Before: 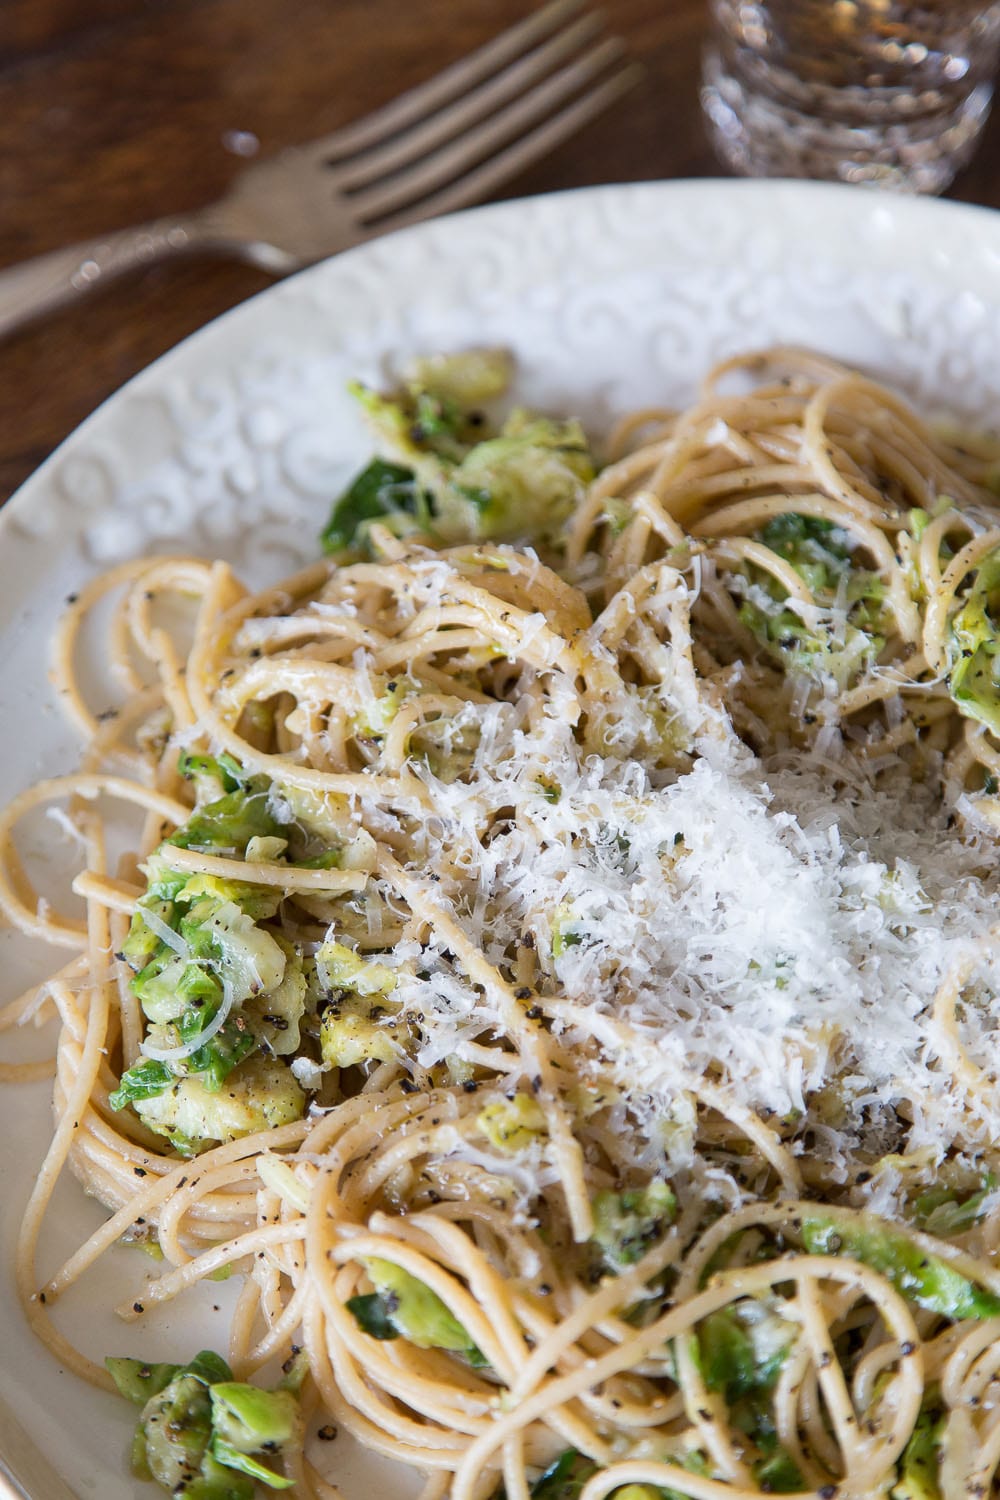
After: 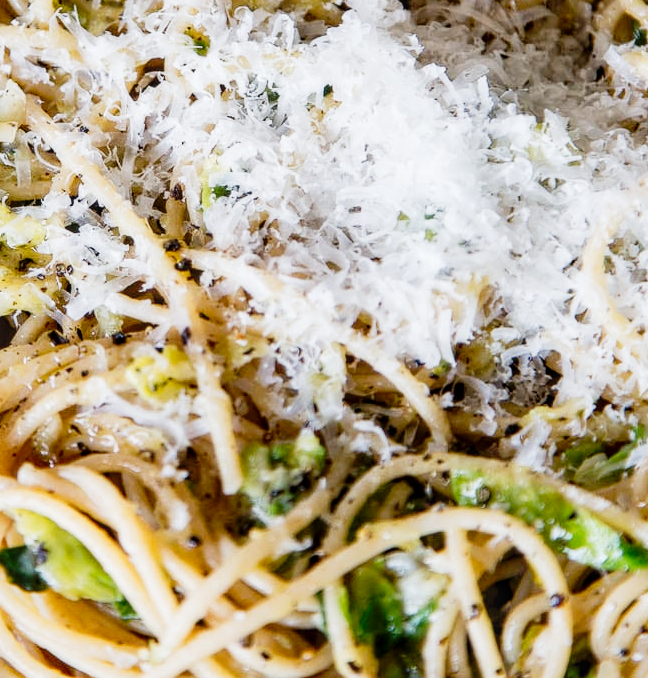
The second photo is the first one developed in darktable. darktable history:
local contrast: on, module defaults
exposure: black level correction 0.009, exposure -0.167 EV, compensate highlight preservation false
tone curve: curves: ch0 [(0, 0) (0.003, 0.011) (0.011, 0.014) (0.025, 0.023) (0.044, 0.035) (0.069, 0.047) (0.1, 0.065) (0.136, 0.098) (0.177, 0.139) (0.224, 0.214) (0.277, 0.306) (0.335, 0.392) (0.399, 0.484) (0.468, 0.584) (0.543, 0.68) (0.623, 0.772) (0.709, 0.847) (0.801, 0.905) (0.898, 0.951) (1, 1)], preserve colors none
crop and rotate: left 35.158%, top 49.914%, bottom 4.88%
